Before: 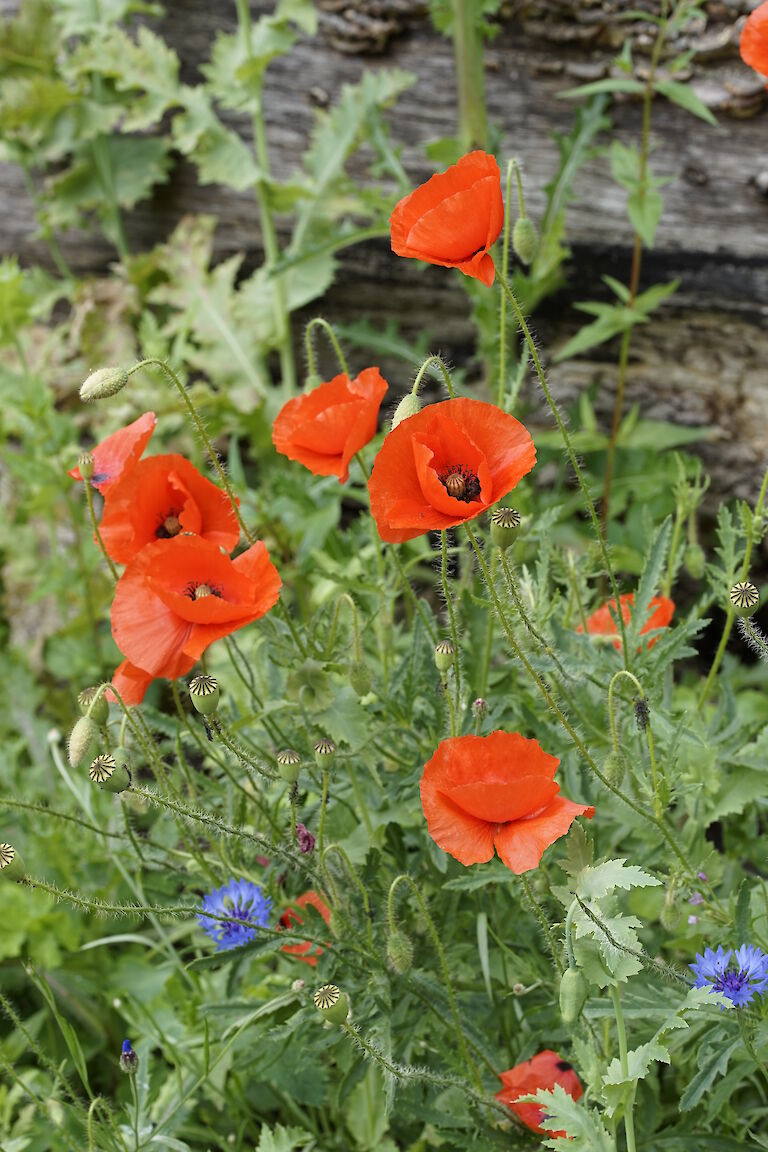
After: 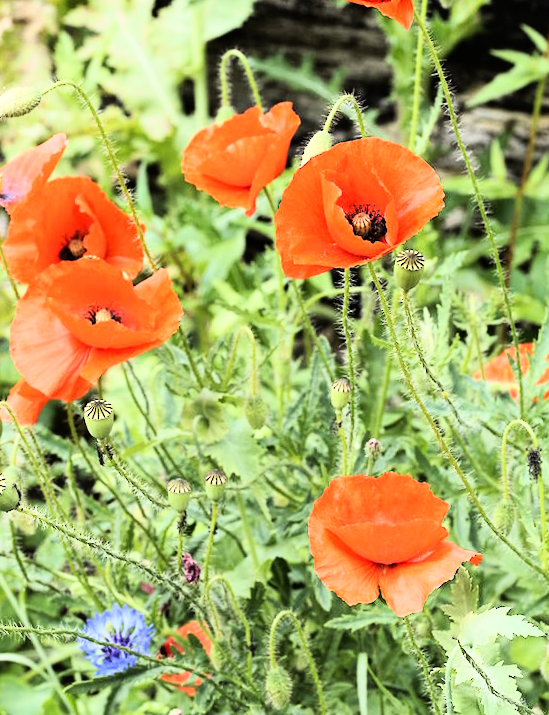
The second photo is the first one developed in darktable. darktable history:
crop and rotate: angle -3.37°, left 9.79%, top 20.73%, right 12.42%, bottom 11.82%
rgb curve: curves: ch0 [(0, 0) (0.21, 0.15) (0.24, 0.21) (0.5, 0.75) (0.75, 0.96) (0.89, 0.99) (1, 1)]; ch1 [(0, 0.02) (0.21, 0.13) (0.25, 0.2) (0.5, 0.67) (0.75, 0.9) (0.89, 0.97) (1, 1)]; ch2 [(0, 0.02) (0.21, 0.13) (0.25, 0.2) (0.5, 0.67) (0.75, 0.9) (0.89, 0.97) (1, 1)], compensate middle gray true
